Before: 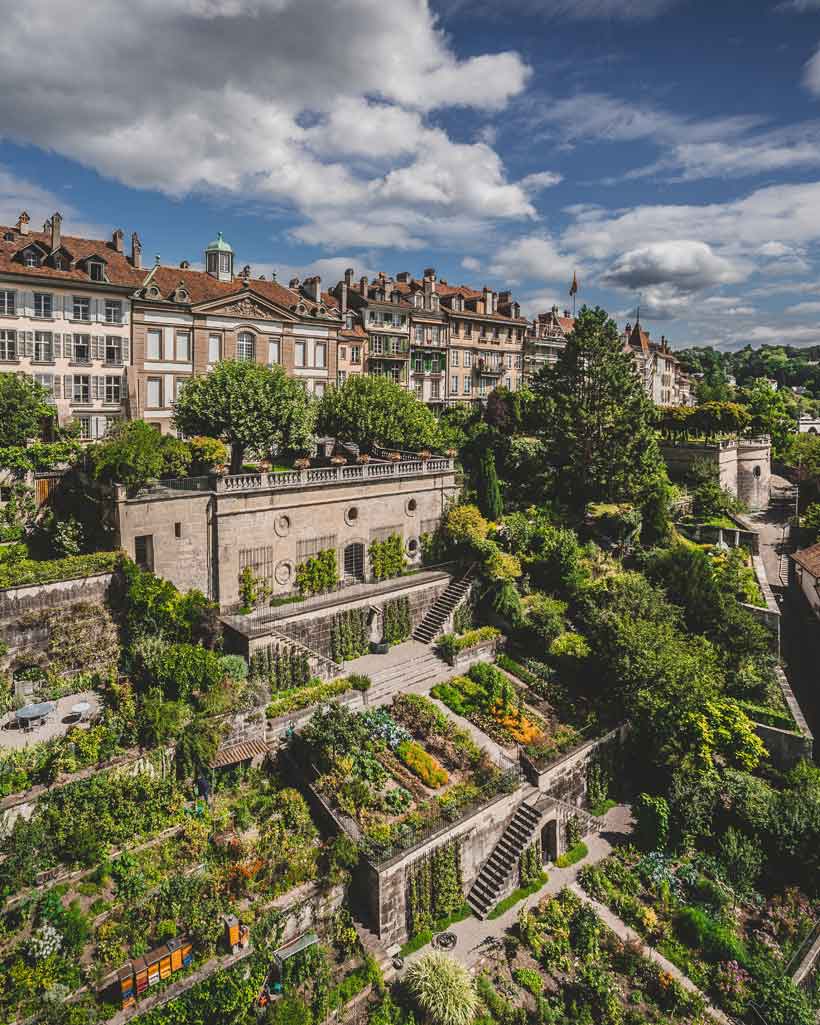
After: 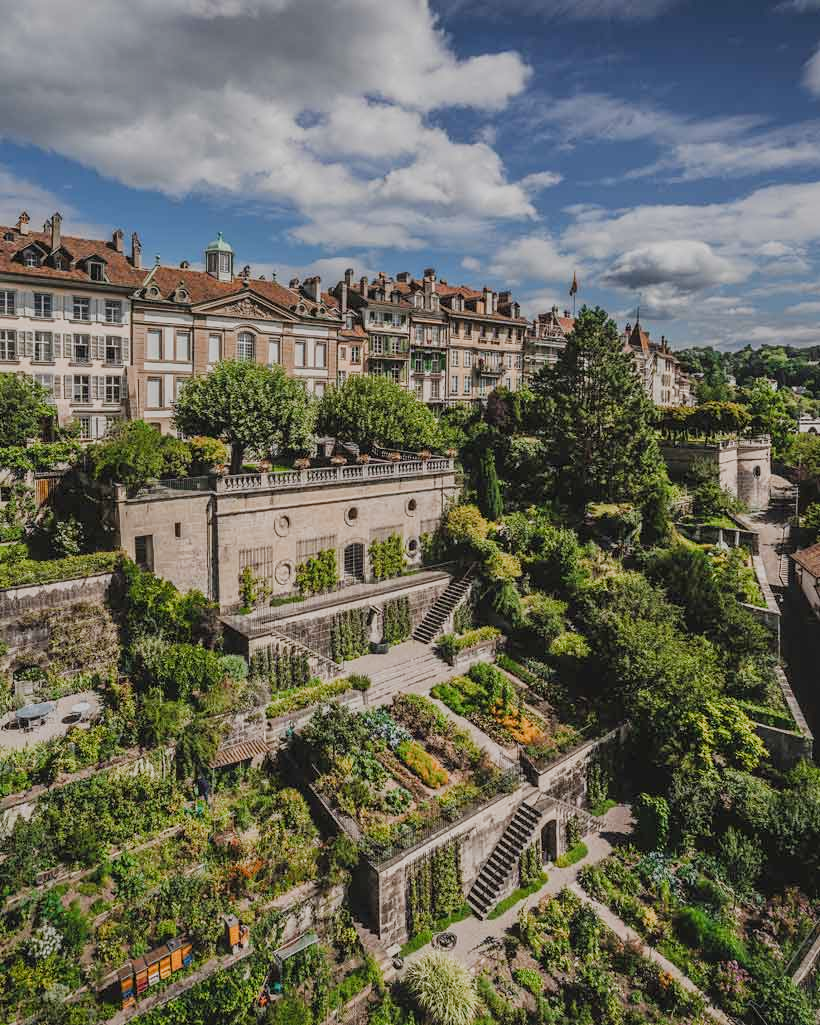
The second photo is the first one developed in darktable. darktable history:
filmic rgb: middle gray luminance 18.42%, black relative exposure -11.25 EV, white relative exposure 3.75 EV, threshold 6 EV, target black luminance 0%, hardness 5.87, latitude 57.4%, contrast 0.963, shadows ↔ highlights balance 49.98%, add noise in highlights 0, preserve chrominance luminance Y, color science v3 (2019), use custom middle-gray values true, iterations of high-quality reconstruction 0, contrast in highlights soft, enable highlight reconstruction true
